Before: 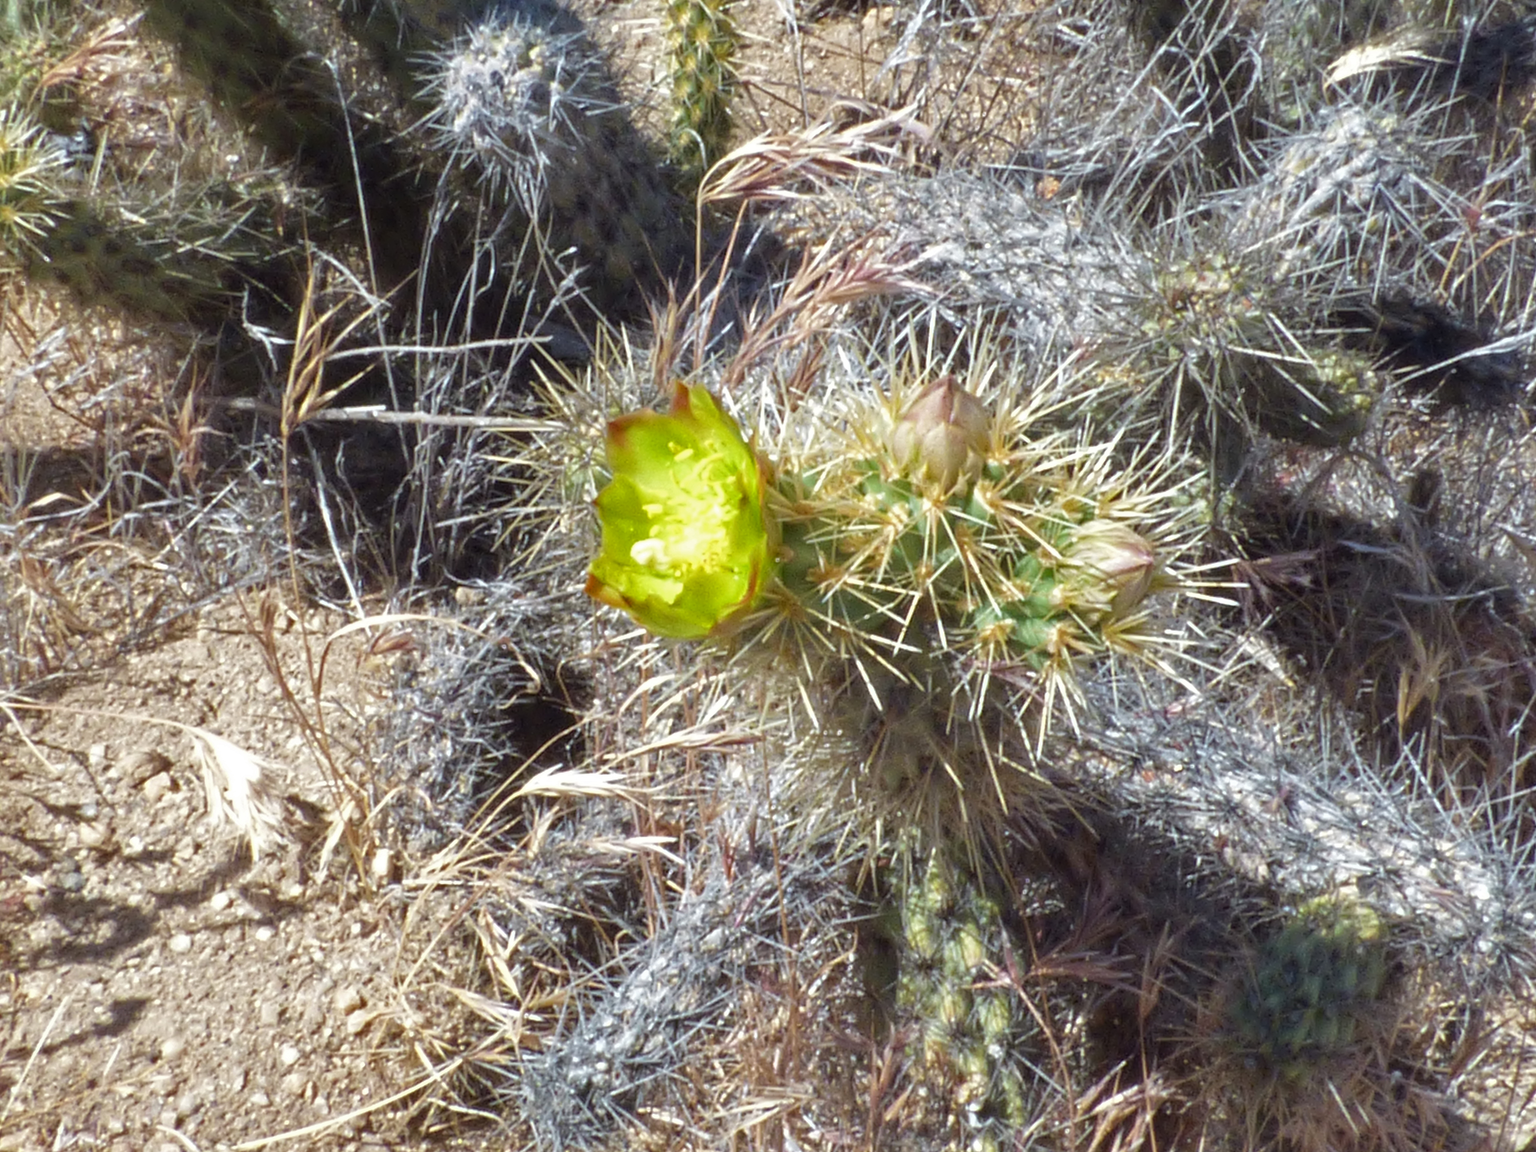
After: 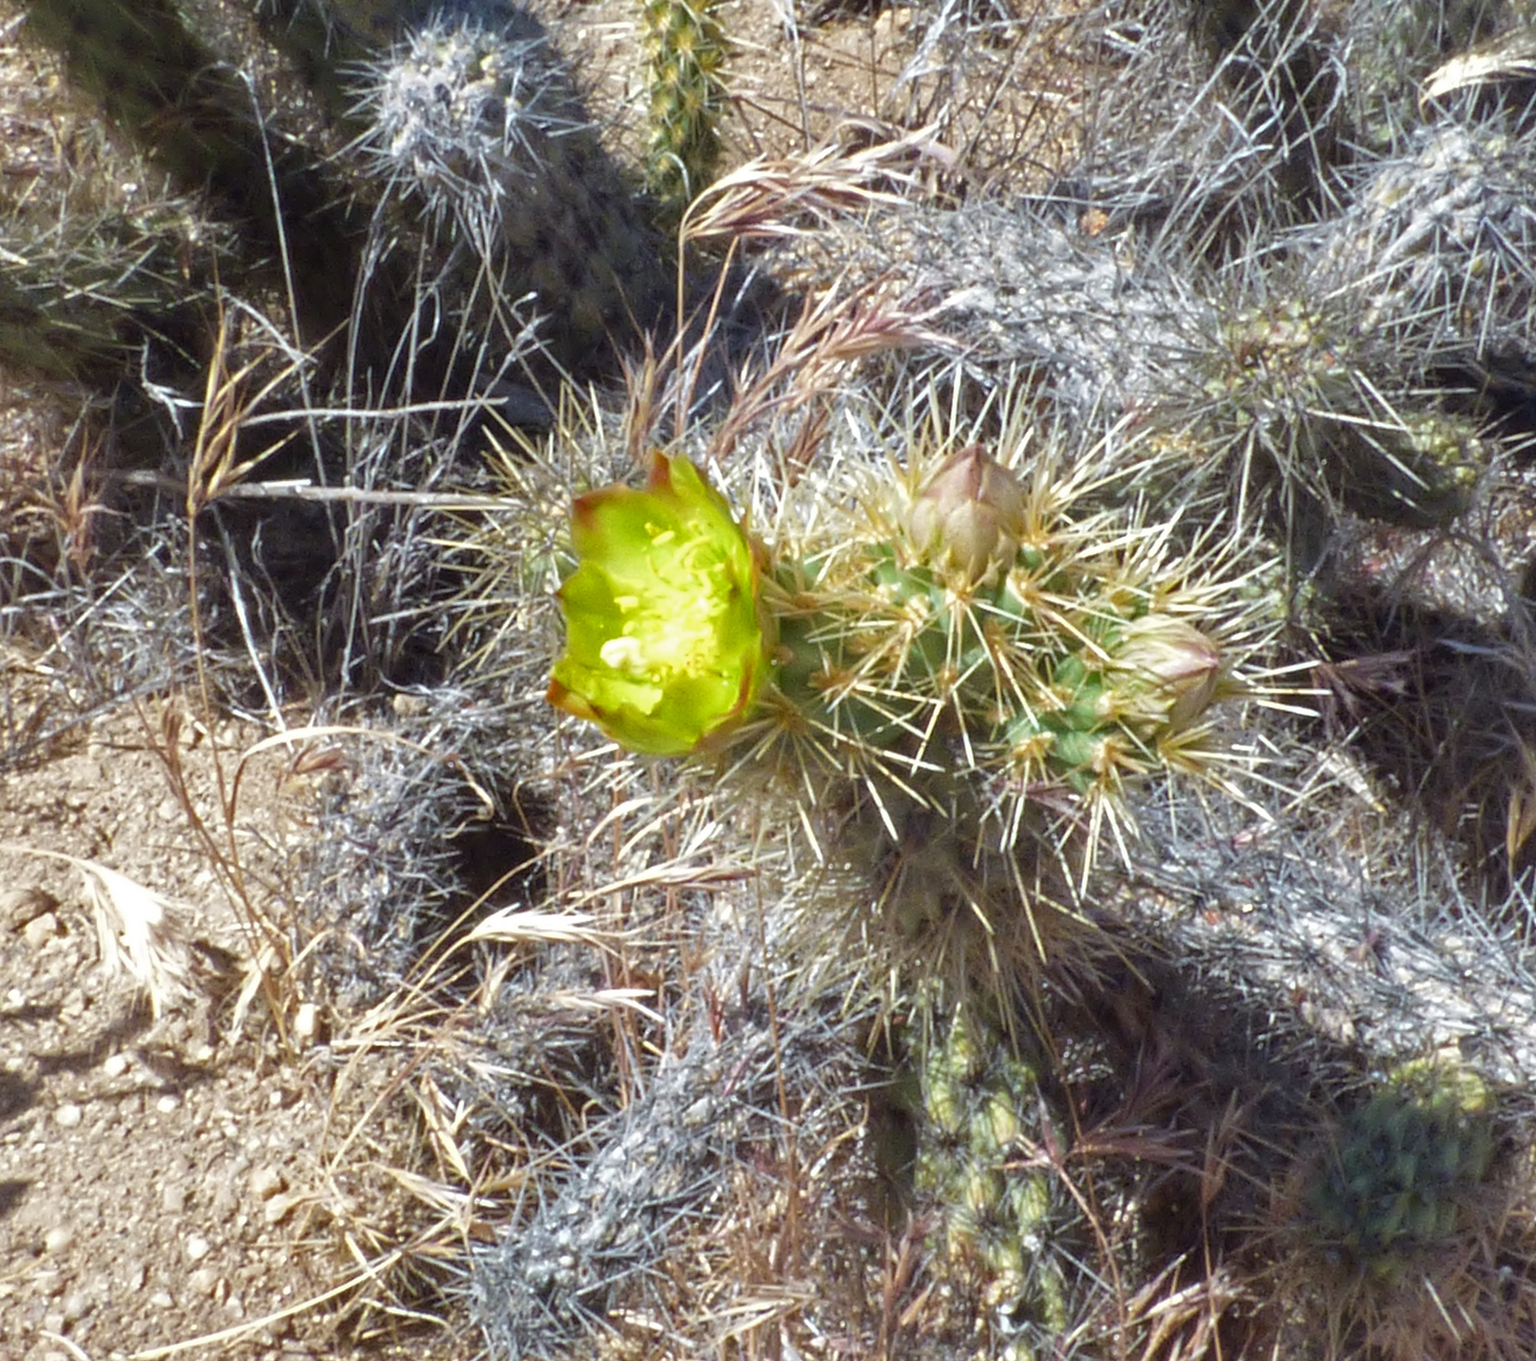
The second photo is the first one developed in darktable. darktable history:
crop: left 8.012%, right 7.393%
